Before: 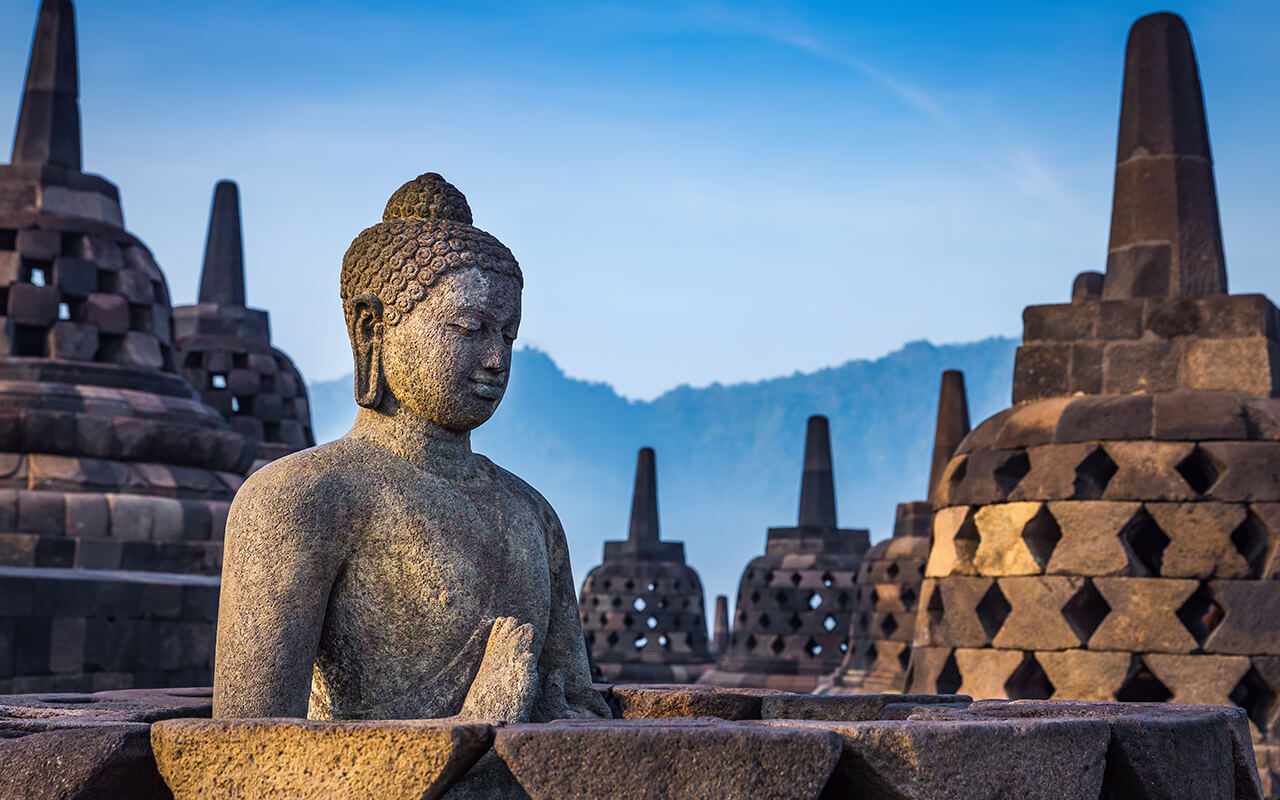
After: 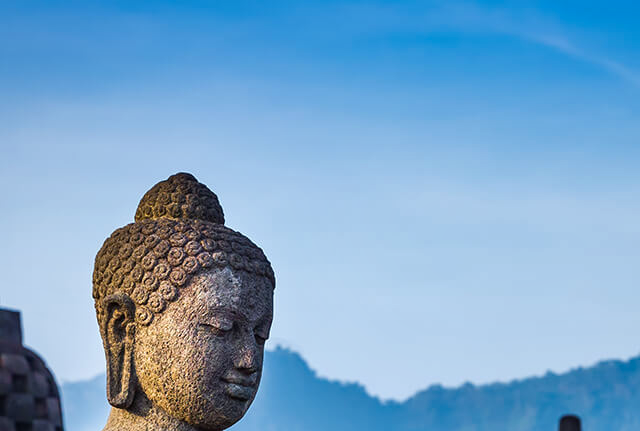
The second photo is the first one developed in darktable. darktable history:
crop: left 19.409%, right 30.555%, bottom 46.031%
shadows and highlights: low approximation 0.01, soften with gaussian
